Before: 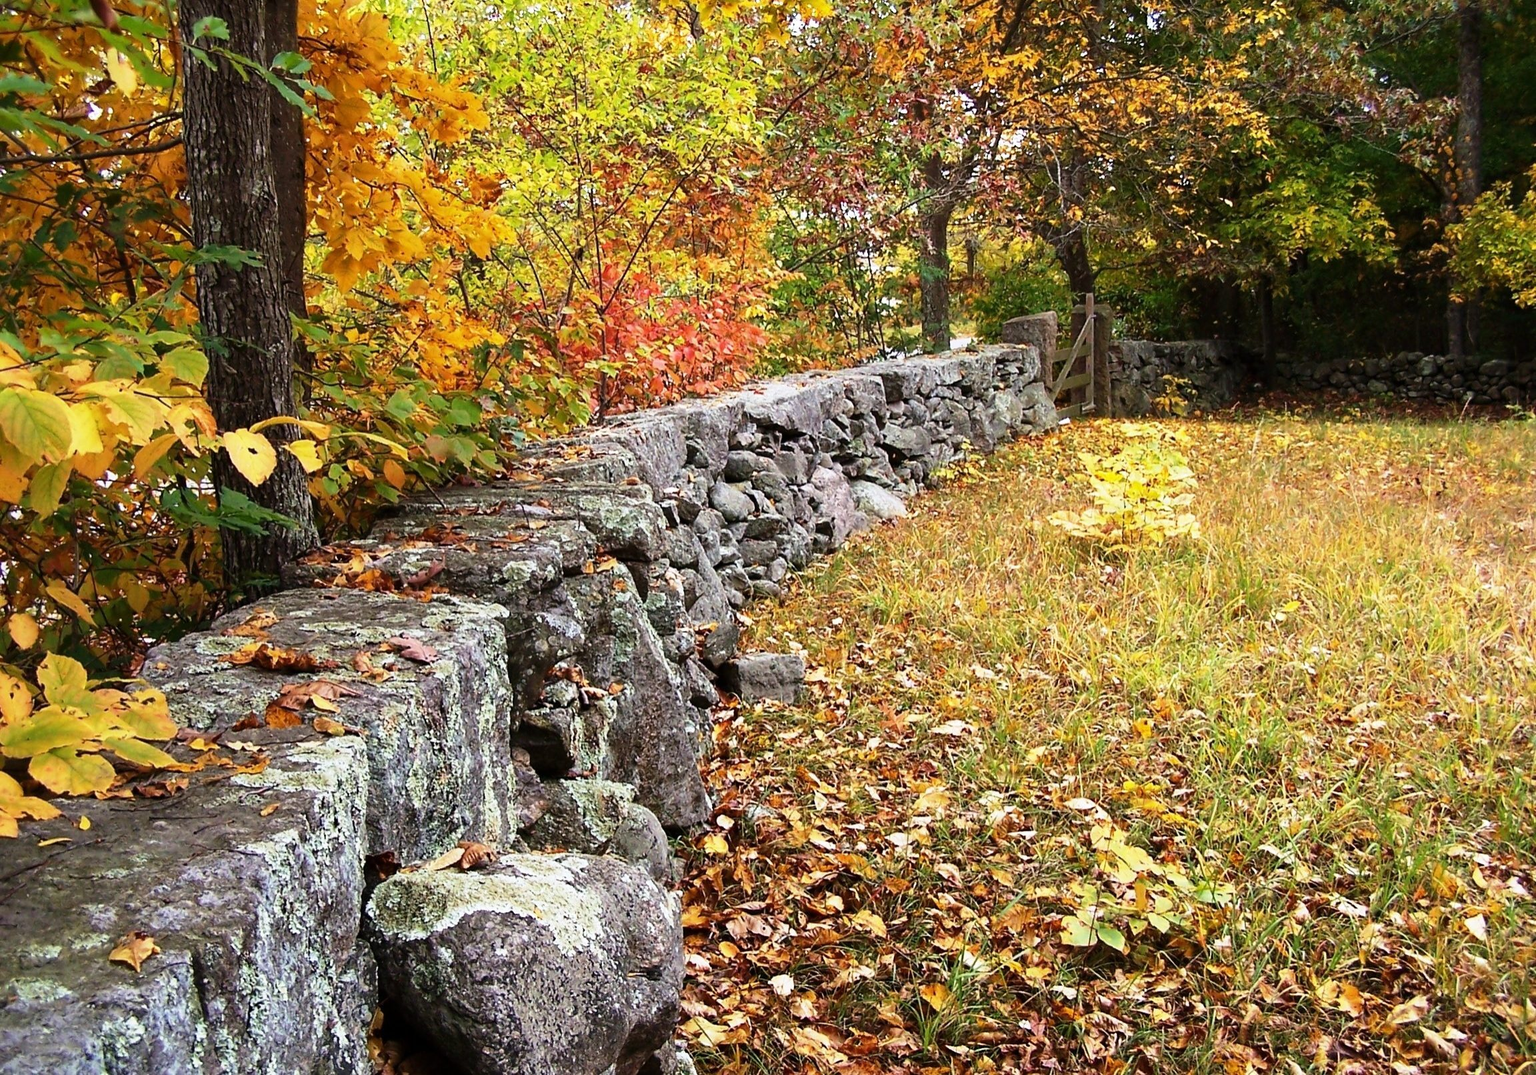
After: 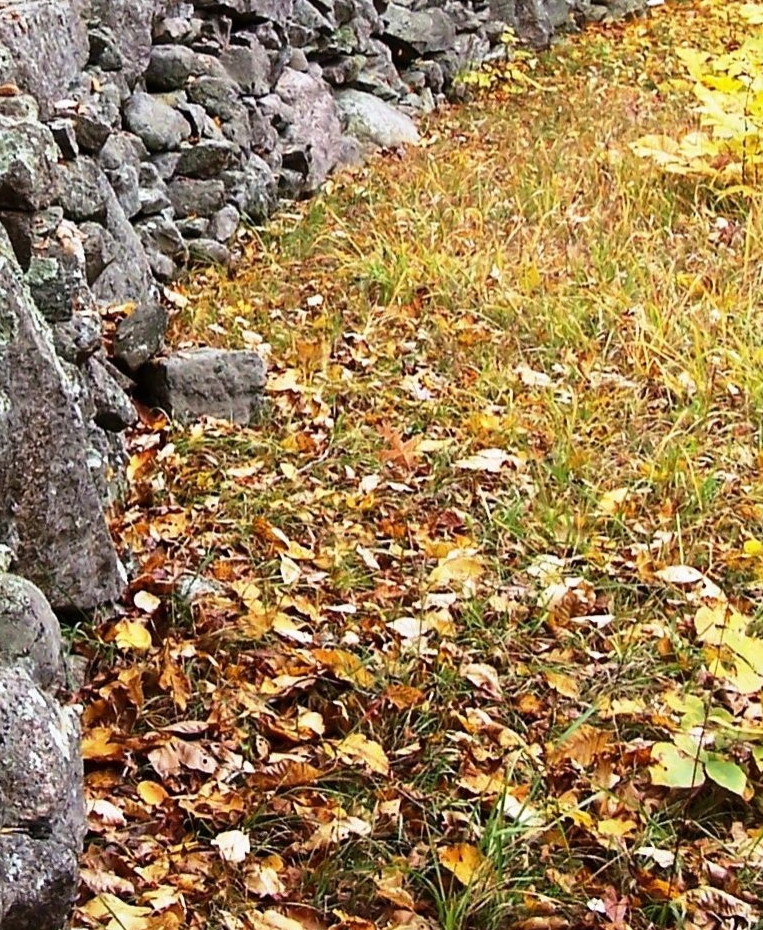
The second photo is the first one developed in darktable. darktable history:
crop: left 40.878%, top 39.176%, right 25.993%, bottom 3.081%
